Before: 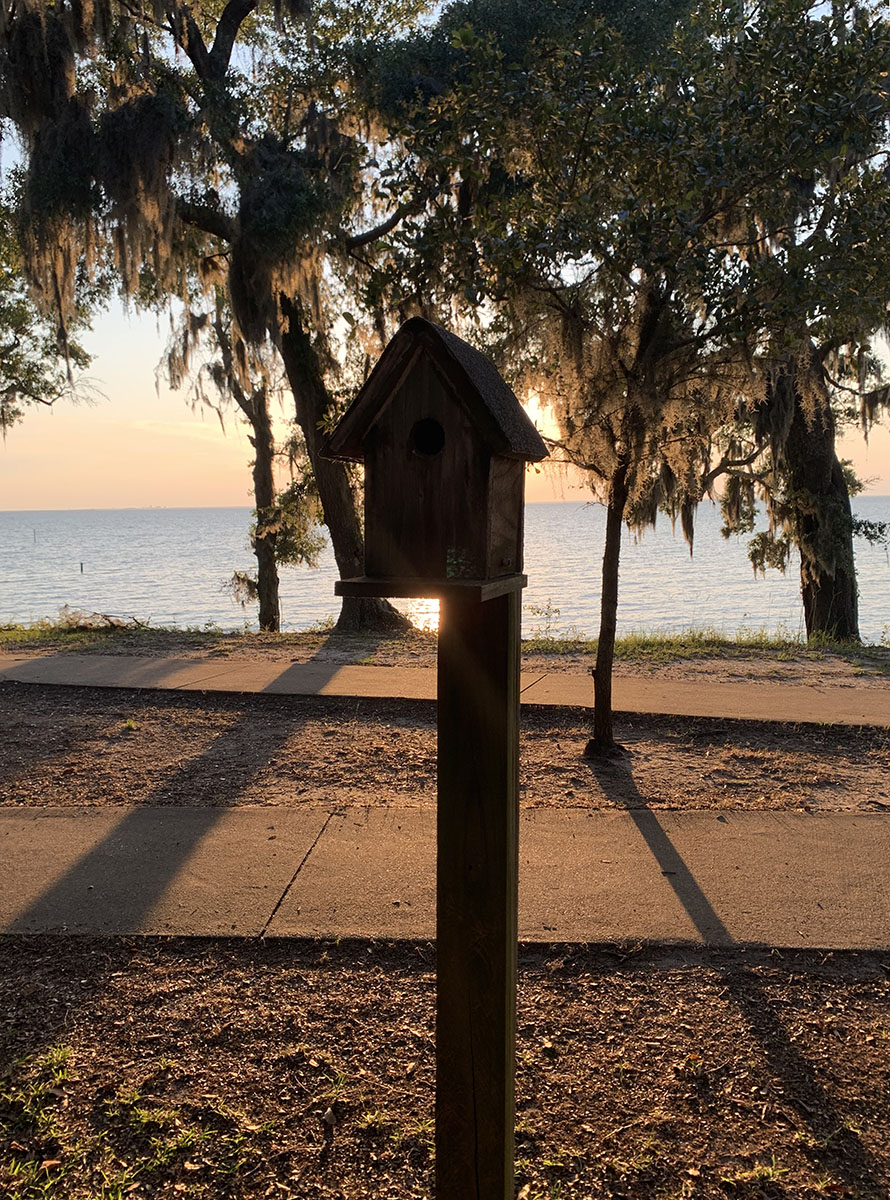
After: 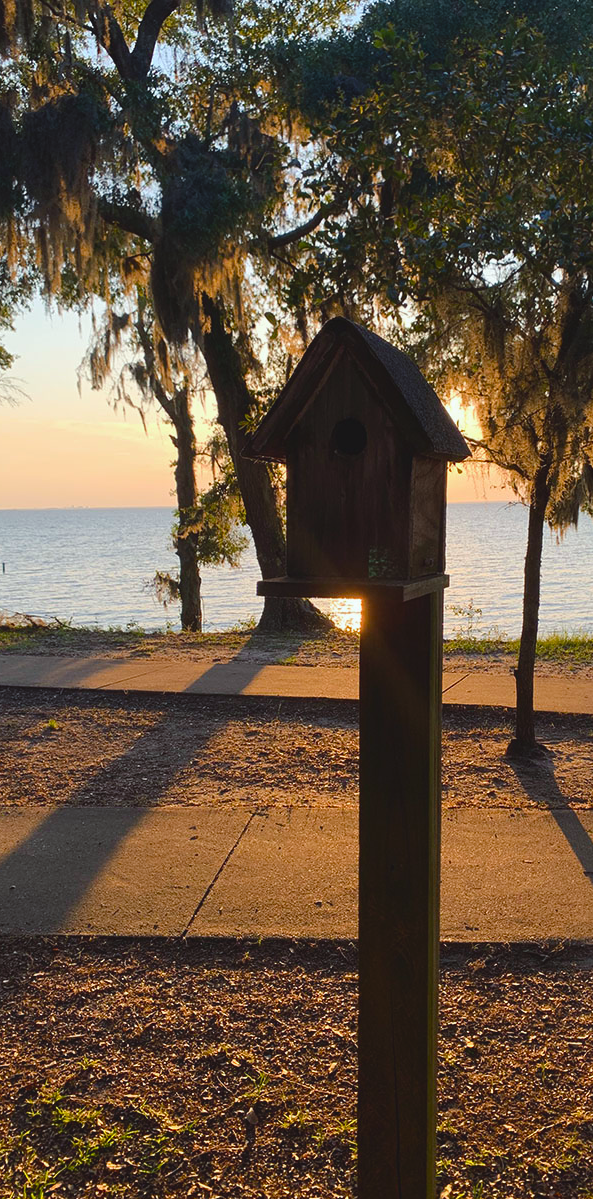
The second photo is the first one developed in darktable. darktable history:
white balance: red 0.925, blue 1.046
crop and rotate: left 8.786%, right 24.548%
color balance rgb: shadows lift › chroma 2%, shadows lift › hue 247.2°, power › chroma 0.3%, power › hue 25.2°, highlights gain › chroma 3%, highlights gain › hue 60°, global offset › luminance 0.75%, perceptual saturation grading › global saturation 20%, perceptual saturation grading › highlights -20%, perceptual saturation grading › shadows 30%, global vibrance 20%
